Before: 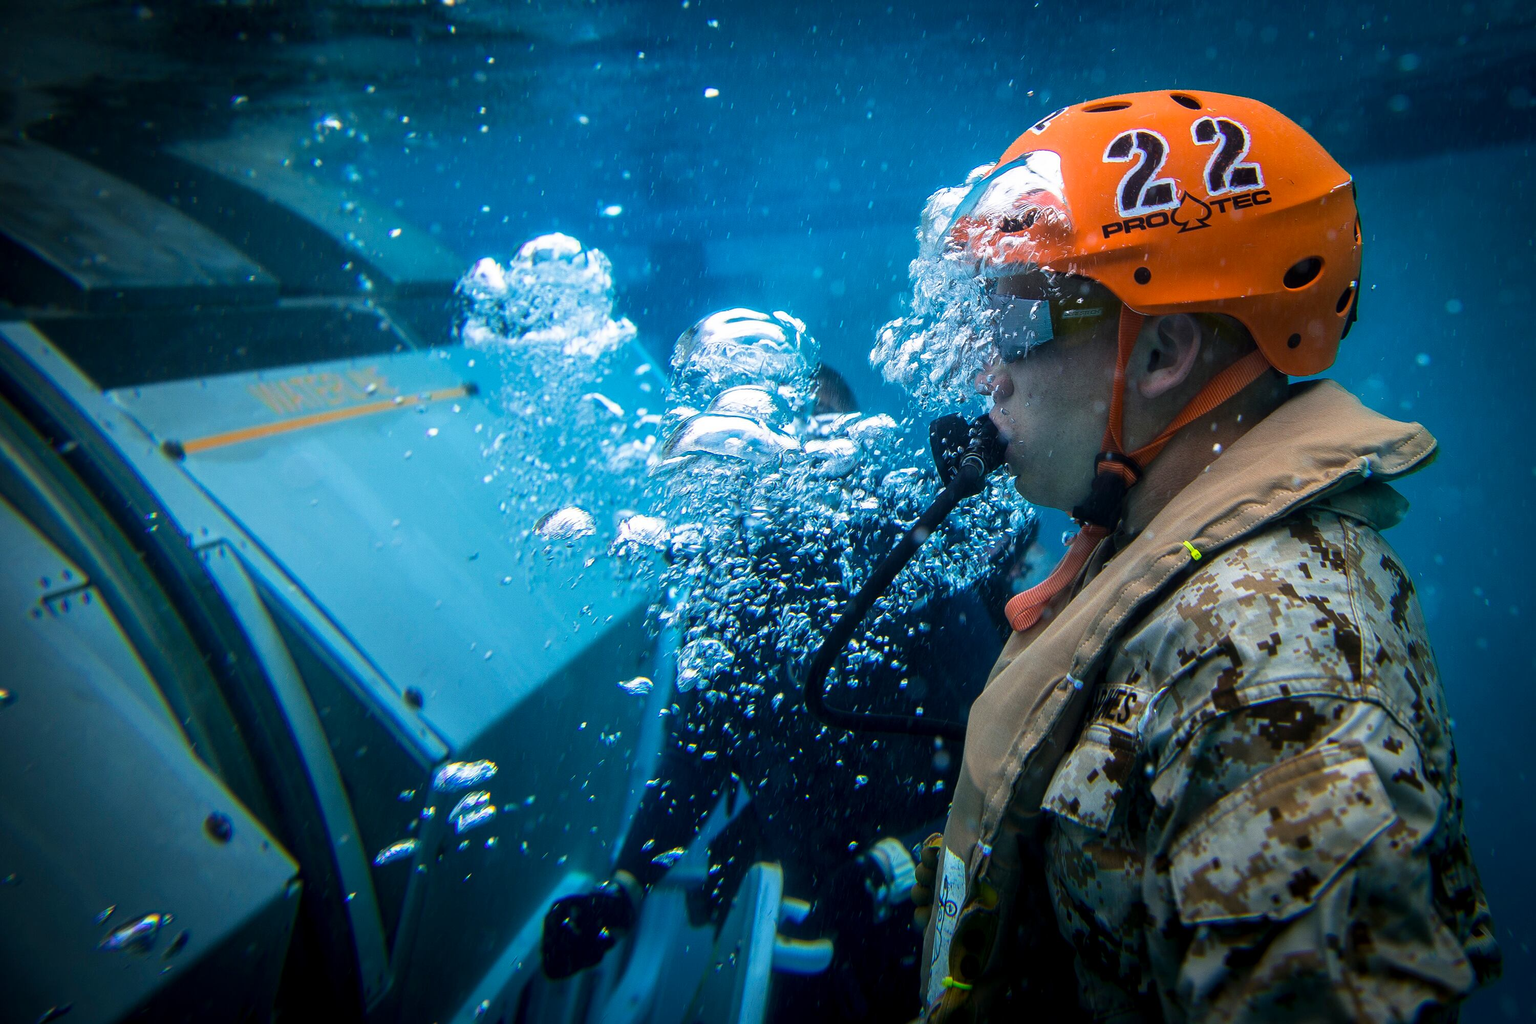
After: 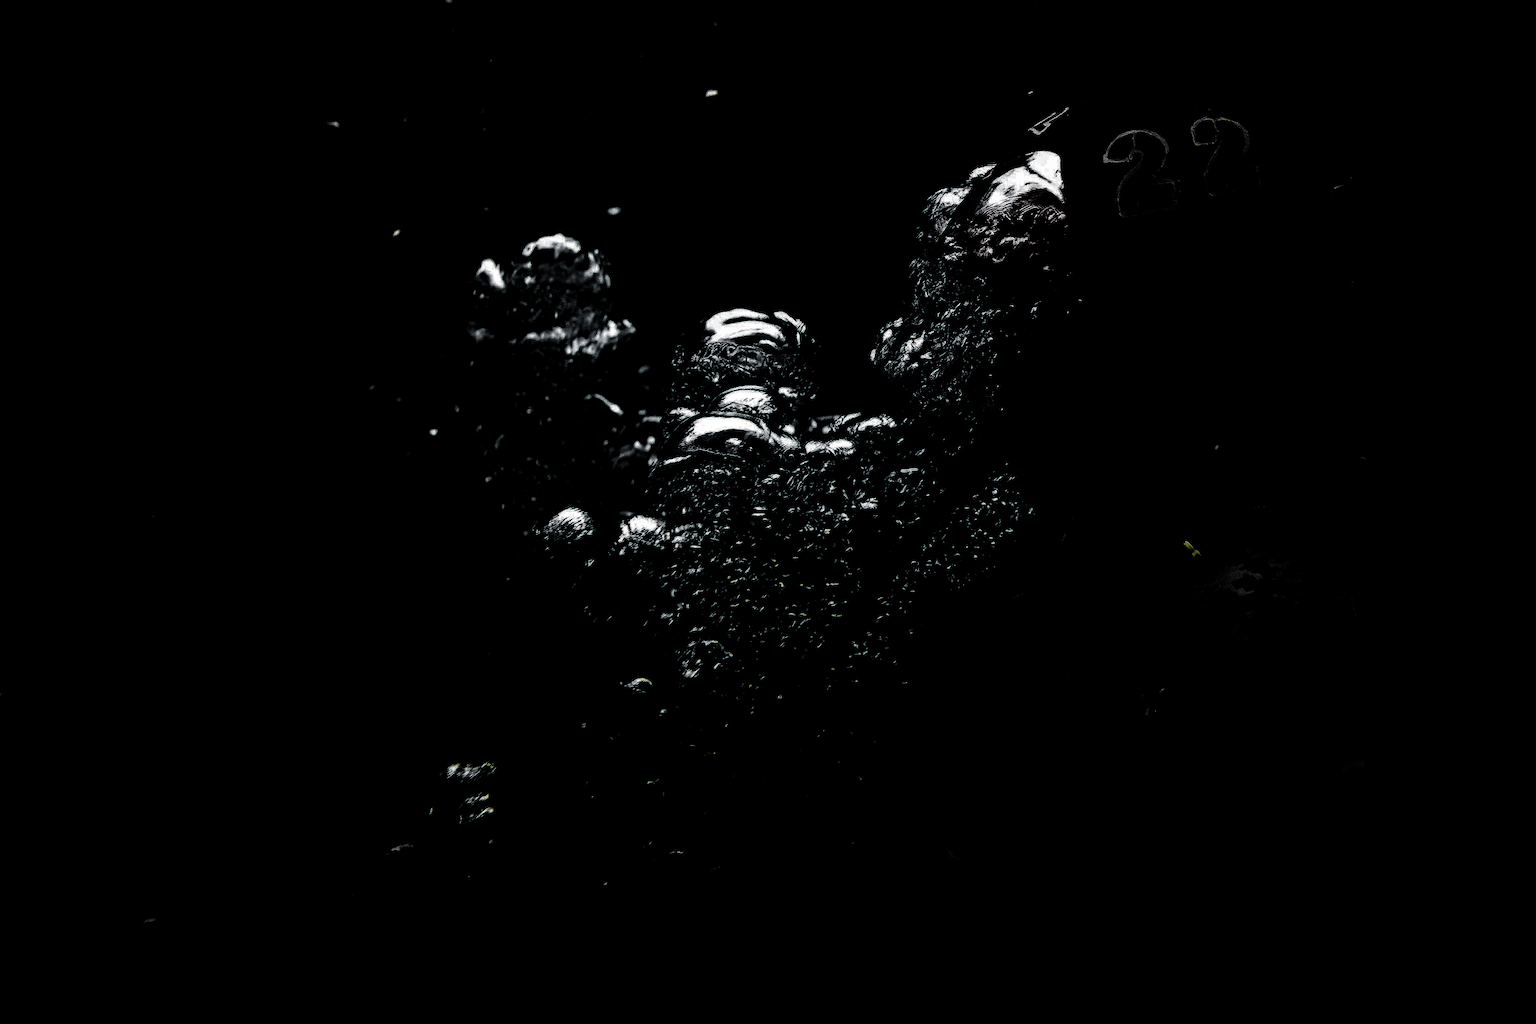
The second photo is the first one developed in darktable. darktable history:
levels: levels [0.721, 0.937, 0.997]
white balance: emerald 1
